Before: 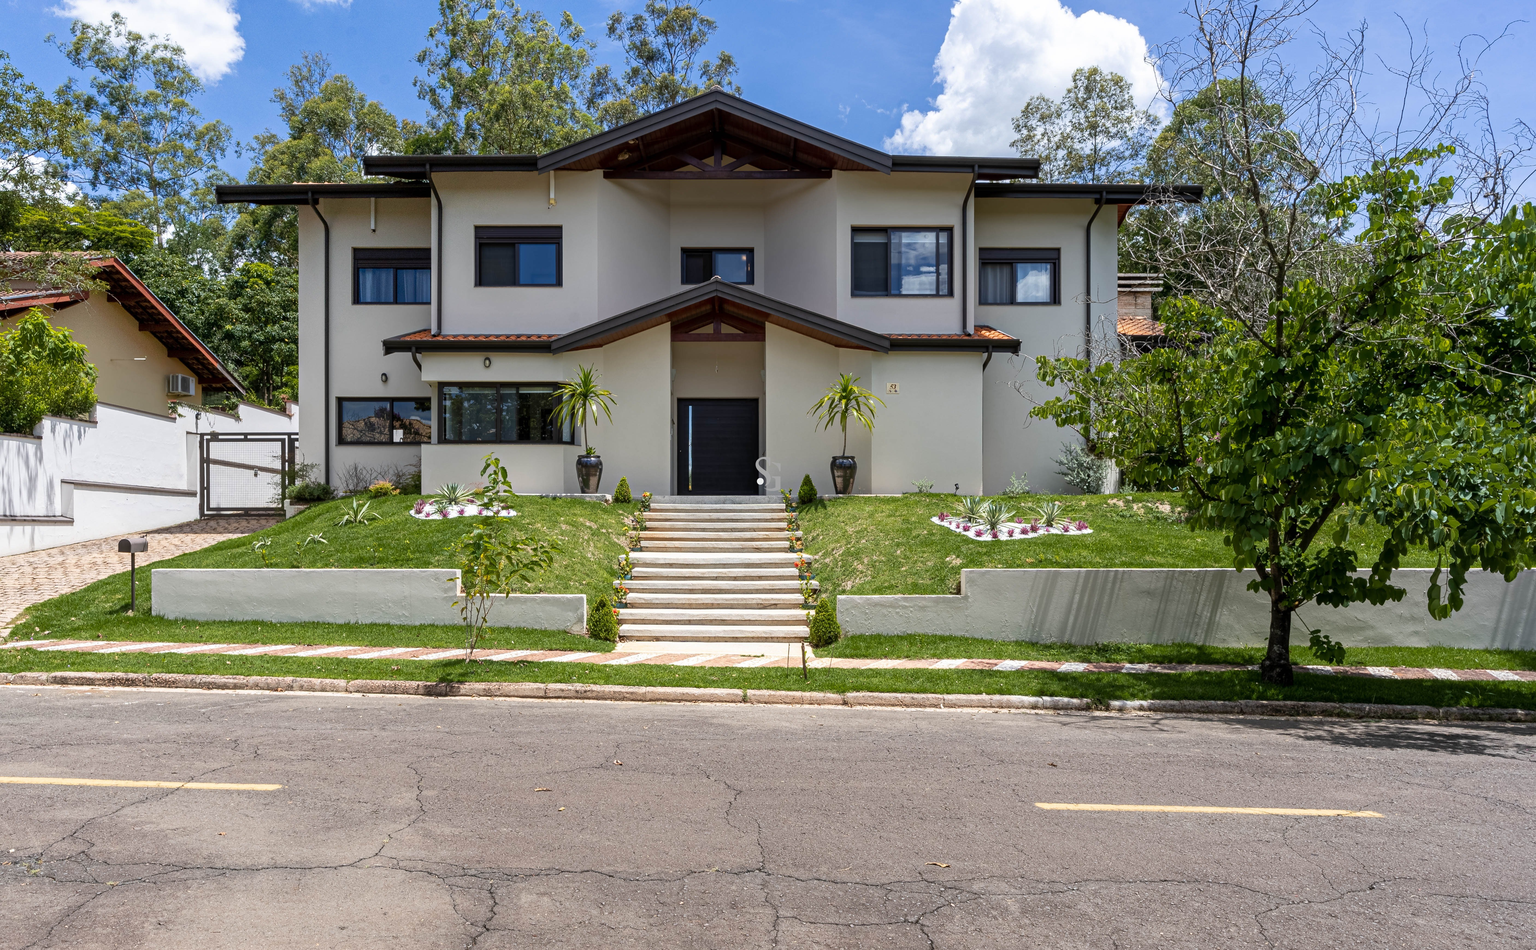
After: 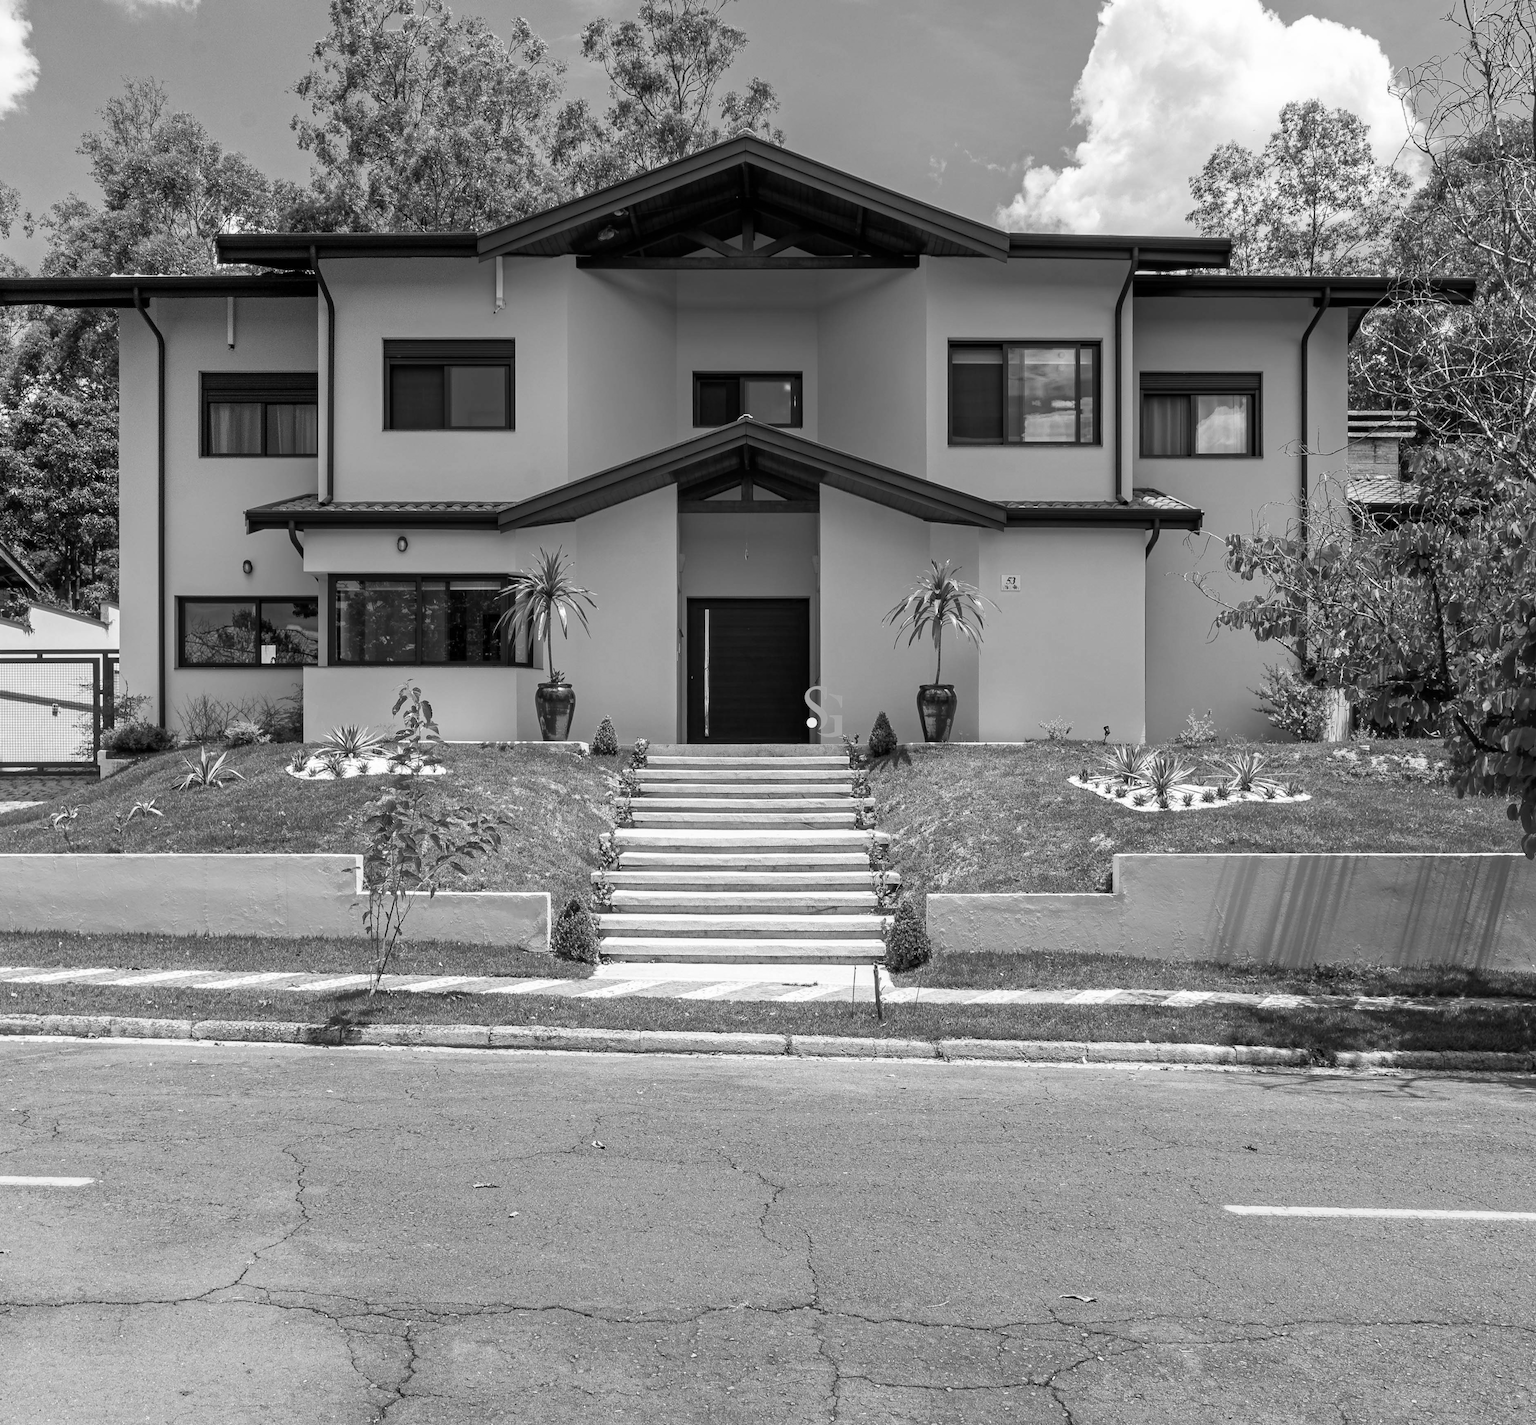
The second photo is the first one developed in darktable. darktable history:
exposure: compensate highlight preservation false
crop and rotate: left 14.292%, right 19.041%
monochrome: on, module defaults
